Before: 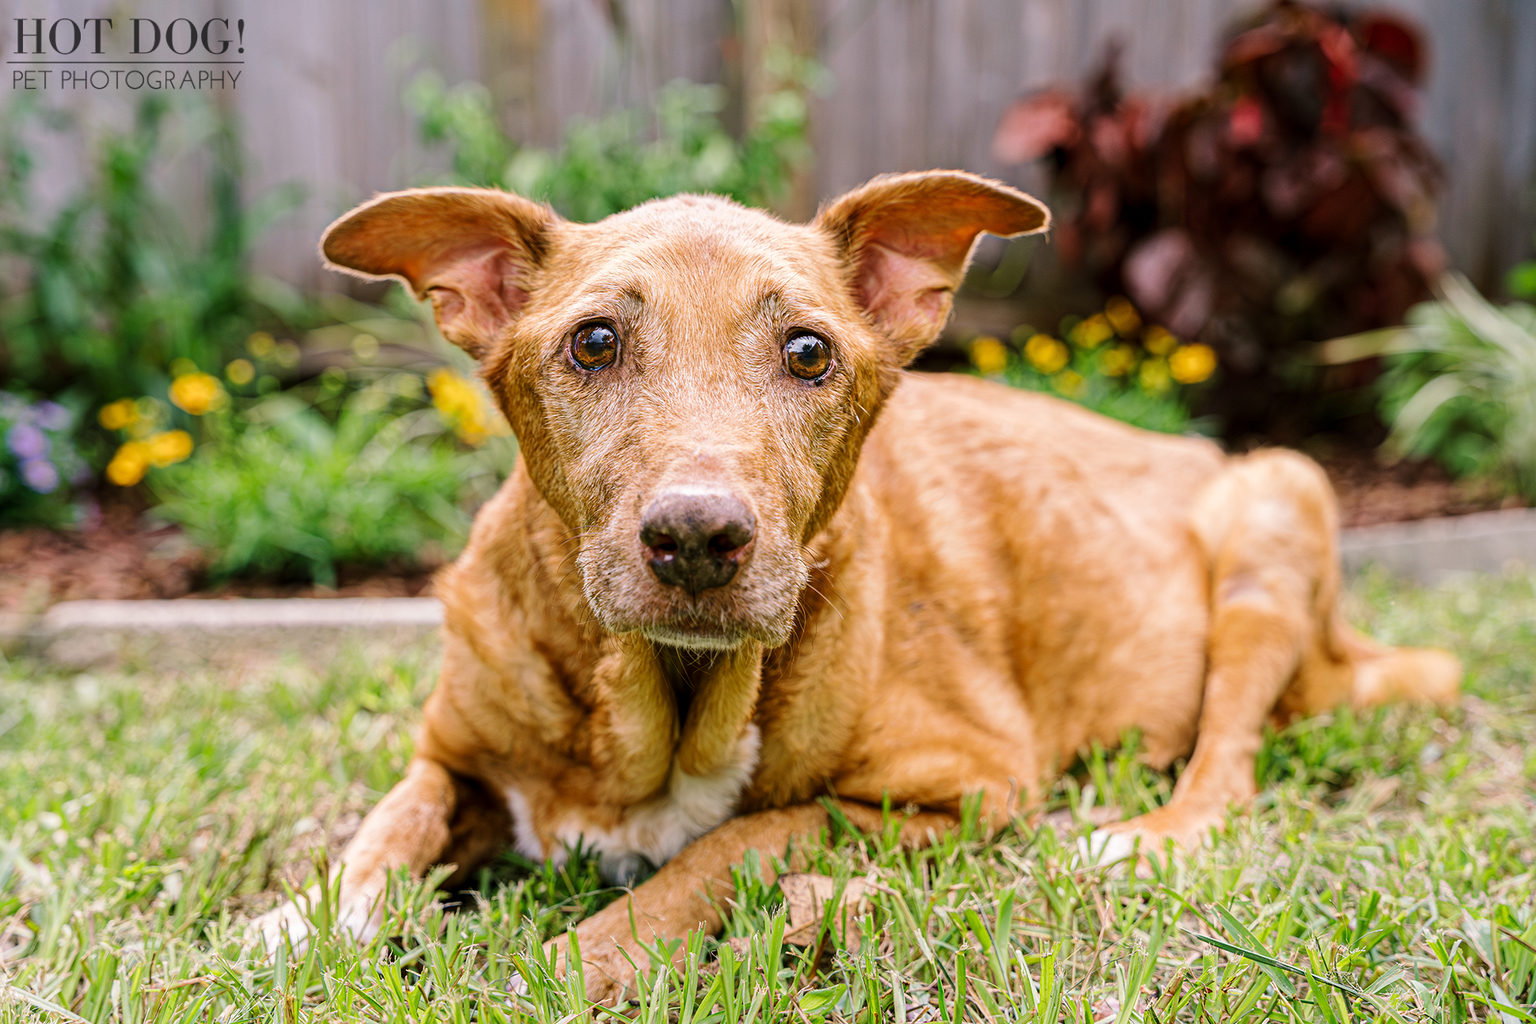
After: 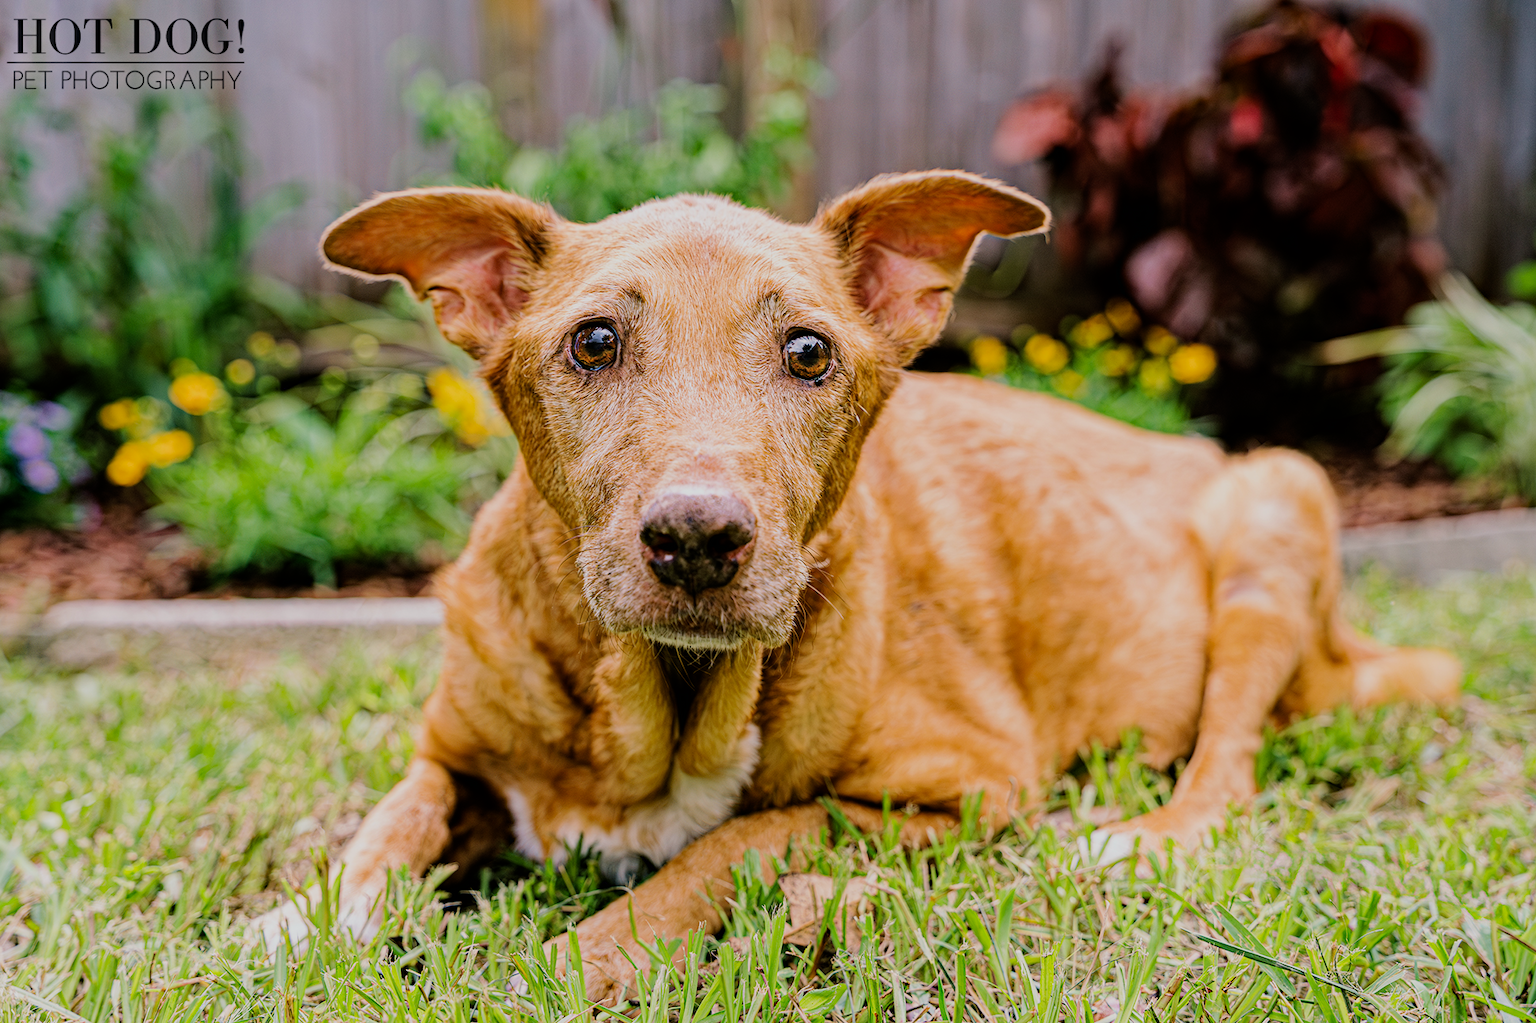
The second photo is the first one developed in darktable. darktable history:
haze removal: strength 0.291, distance 0.255, compatibility mode true, adaptive false
filmic rgb: black relative exposure -7.65 EV, white relative exposure 4.56 EV, hardness 3.61, contrast 1.055
